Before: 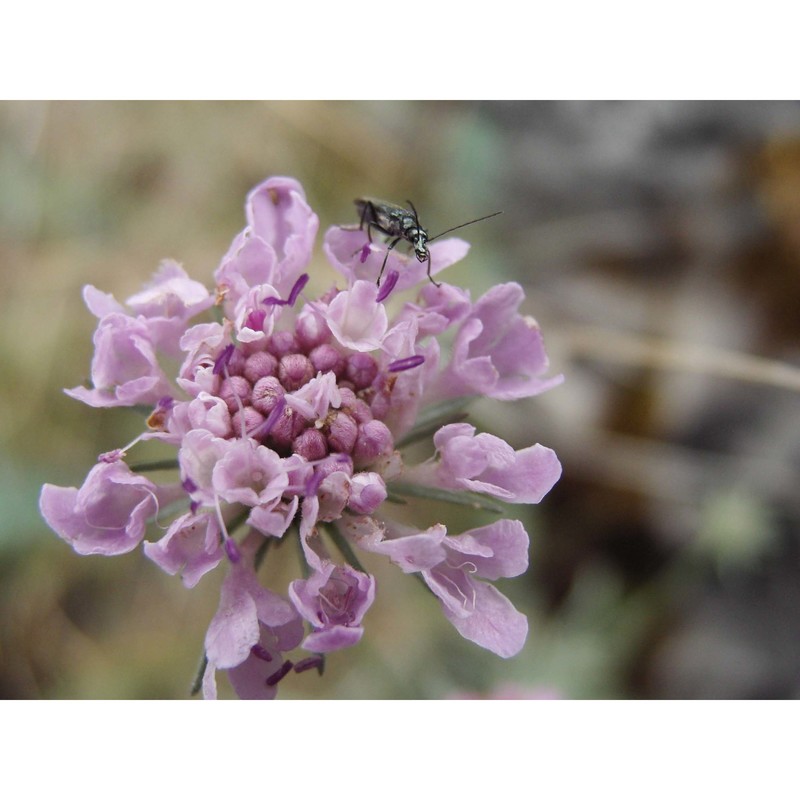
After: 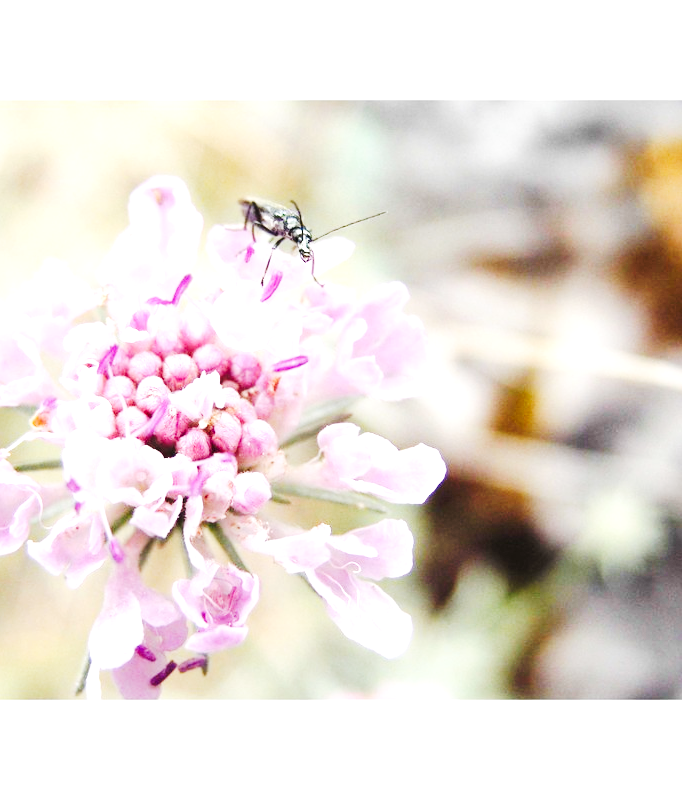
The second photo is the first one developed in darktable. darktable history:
crop and rotate: left 14.72%
exposure: black level correction 0.001, exposure 1.72 EV, compensate highlight preservation false
tone curve: curves: ch0 [(0, 0) (0.003, 0.005) (0.011, 0.011) (0.025, 0.02) (0.044, 0.03) (0.069, 0.041) (0.1, 0.062) (0.136, 0.089) (0.177, 0.135) (0.224, 0.189) (0.277, 0.259) (0.335, 0.373) (0.399, 0.499) (0.468, 0.622) (0.543, 0.724) (0.623, 0.807) (0.709, 0.868) (0.801, 0.916) (0.898, 0.964) (1, 1)], preserve colors none
